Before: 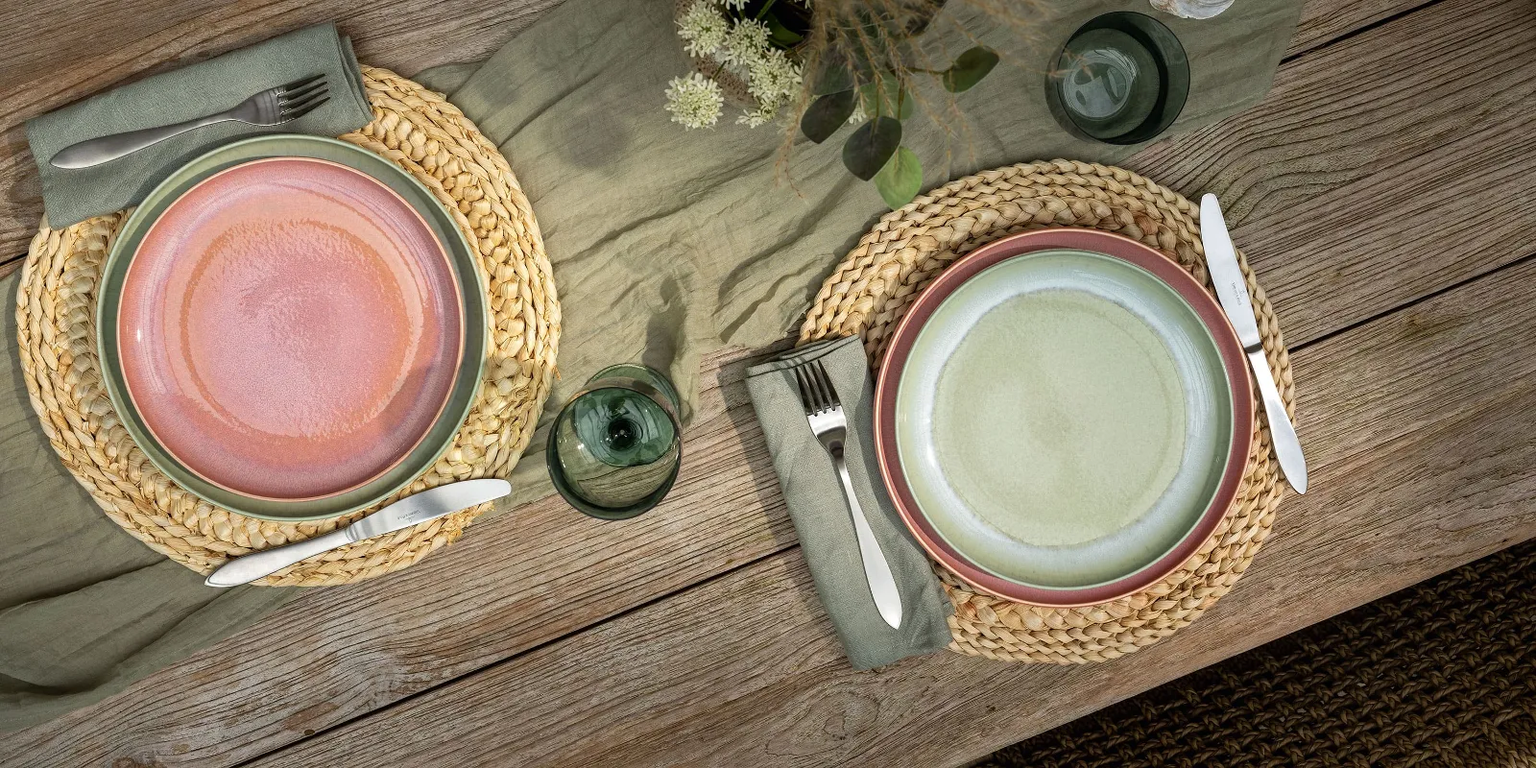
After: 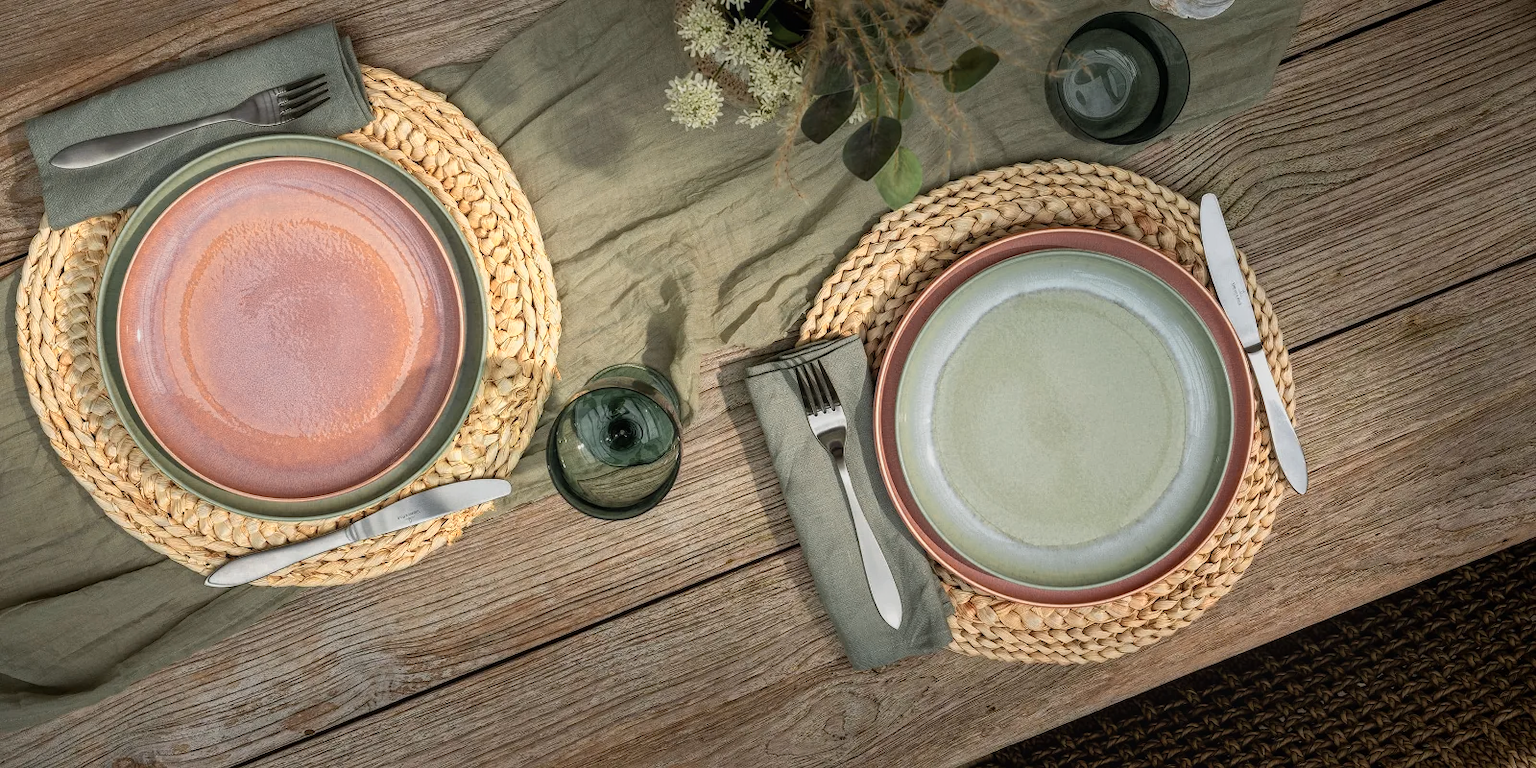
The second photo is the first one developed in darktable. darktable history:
local contrast: detail 109%
color zones: curves: ch0 [(0.018, 0.548) (0.197, 0.654) (0.425, 0.447) (0.605, 0.658) (0.732, 0.579)]; ch1 [(0.105, 0.531) (0.224, 0.531) (0.386, 0.39) (0.618, 0.456) (0.732, 0.456) (0.956, 0.421)]; ch2 [(0.039, 0.583) (0.215, 0.465) (0.399, 0.544) (0.465, 0.548) (0.614, 0.447) (0.724, 0.43) (0.882, 0.623) (0.956, 0.632)]
exposure: exposure -0.344 EV, compensate highlight preservation false
